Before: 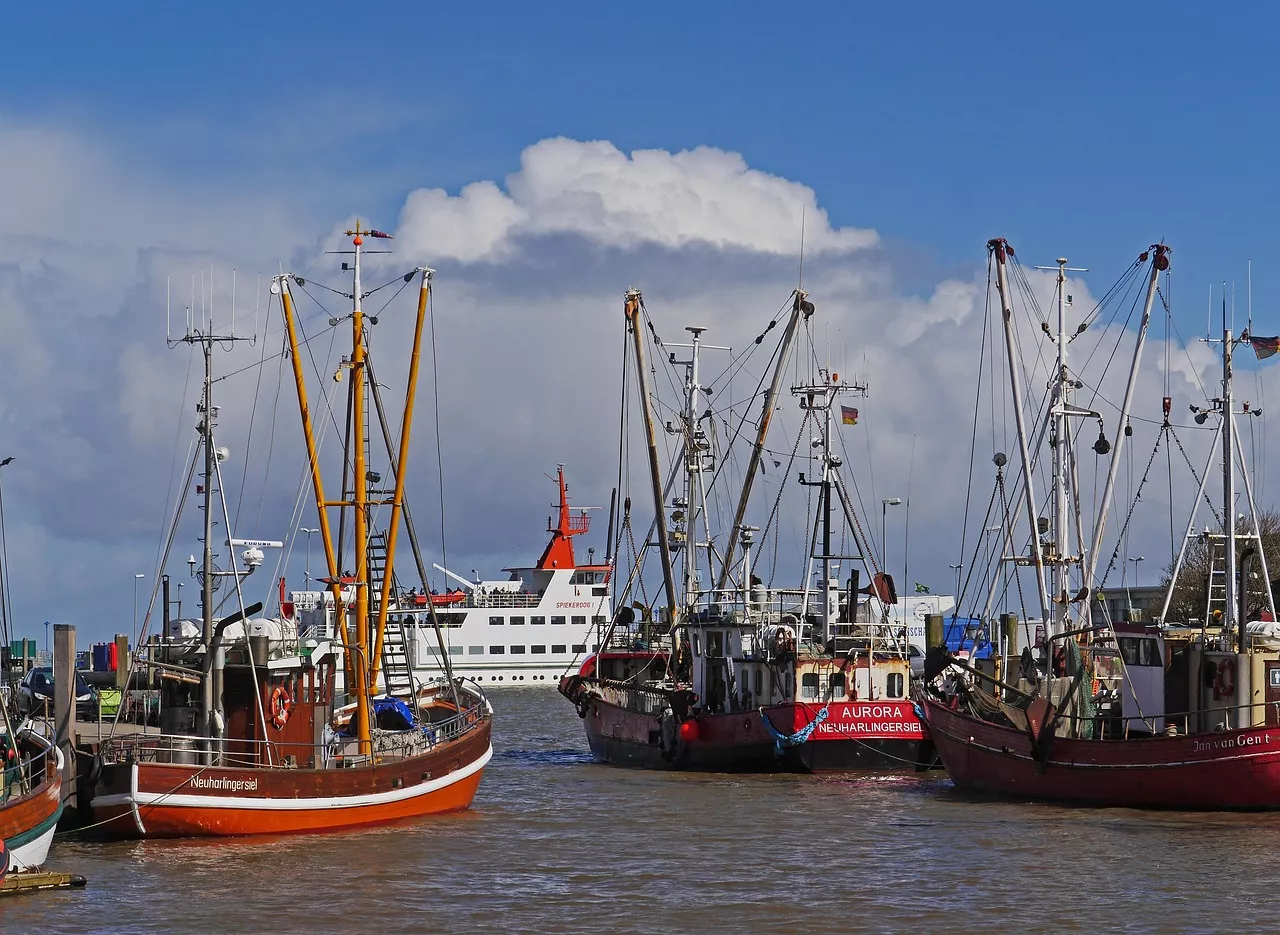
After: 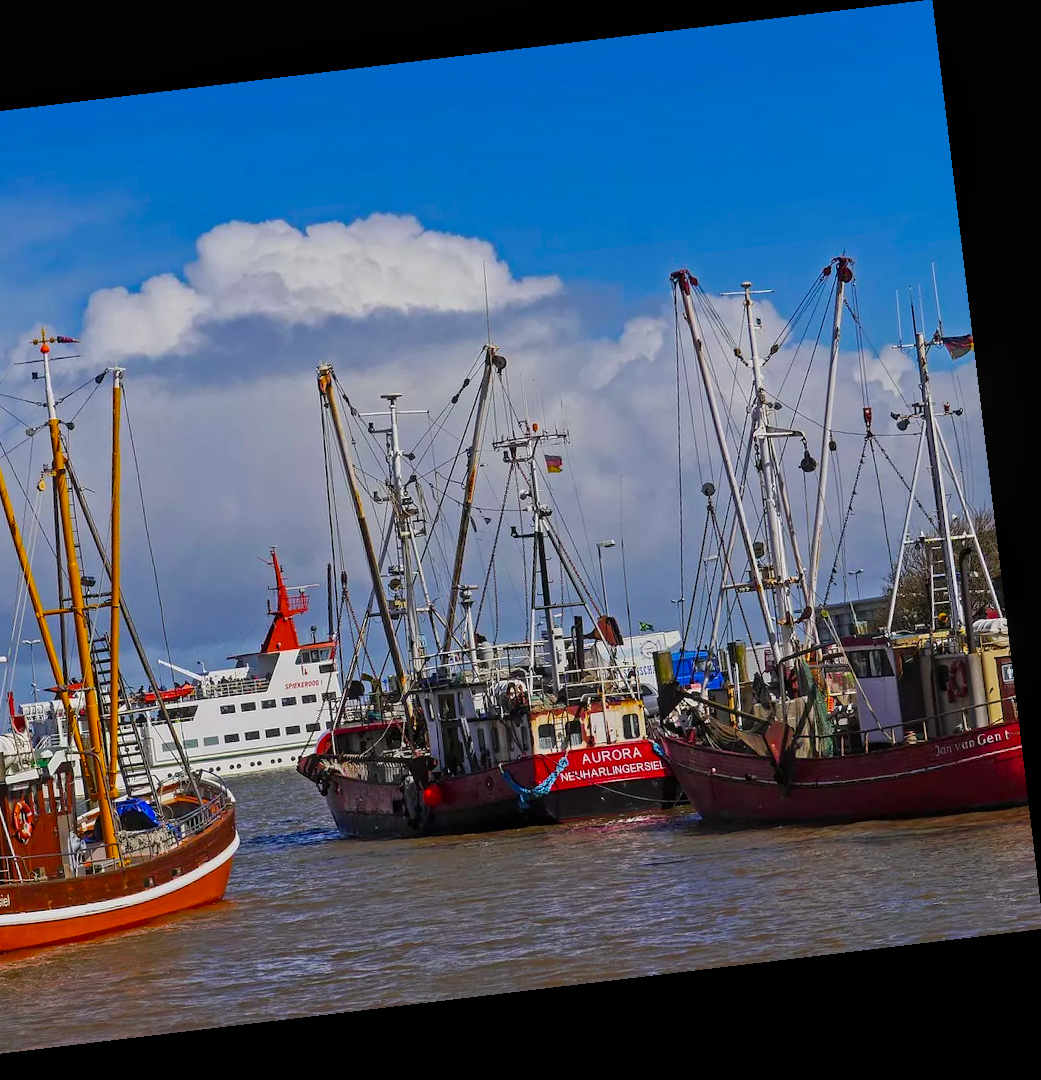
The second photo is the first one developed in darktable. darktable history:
color balance rgb: linear chroma grading › global chroma 15%, perceptual saturation grading › global saturation 30%
crop and rotate: left 24.6%
local contrast: detail 115%
rotate and perspective: rotation -6.83°, automatic cropping off
